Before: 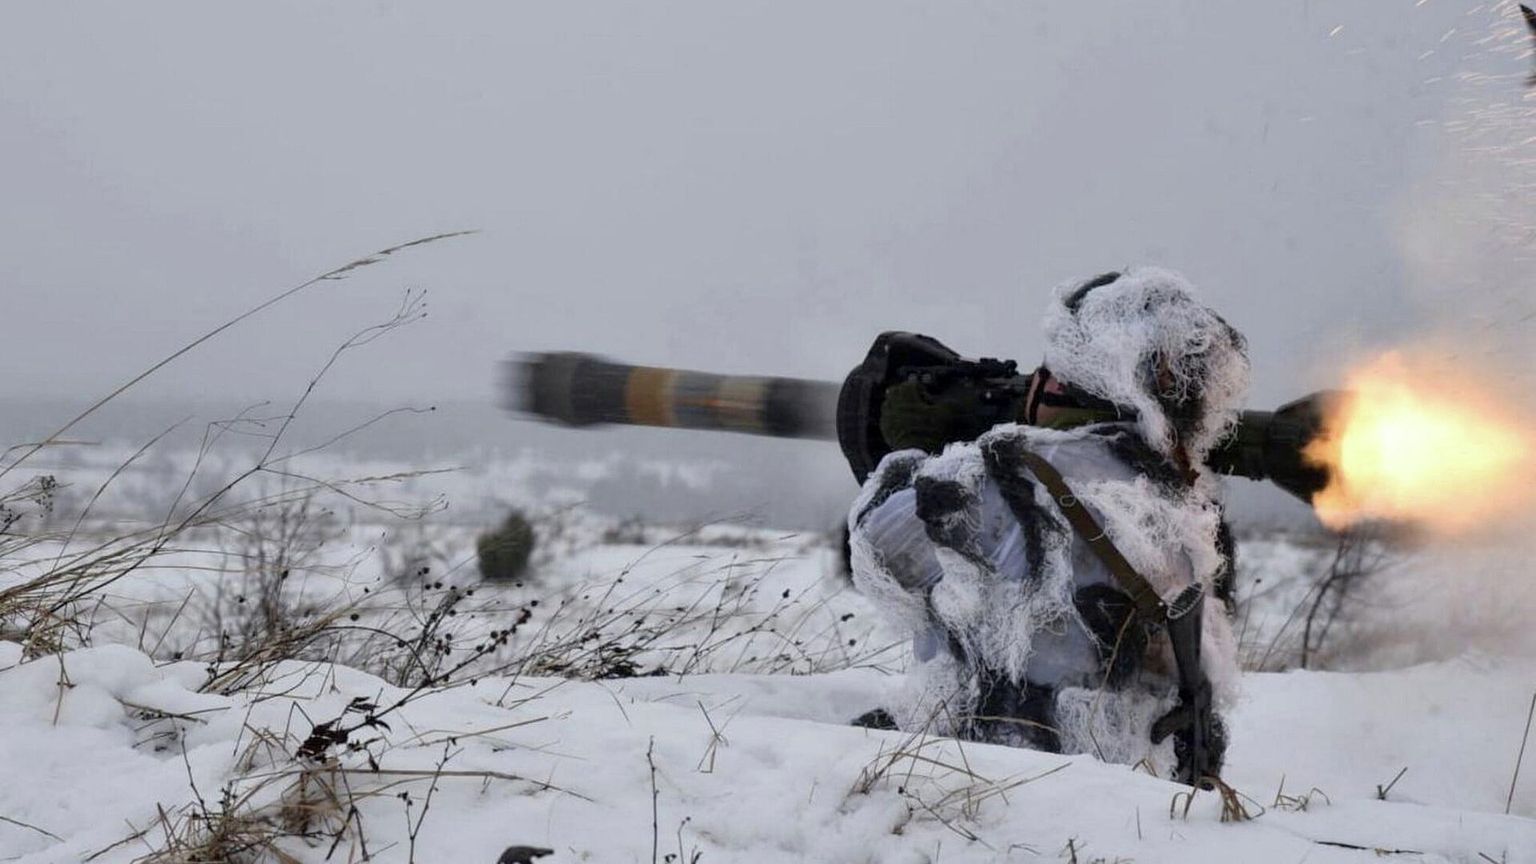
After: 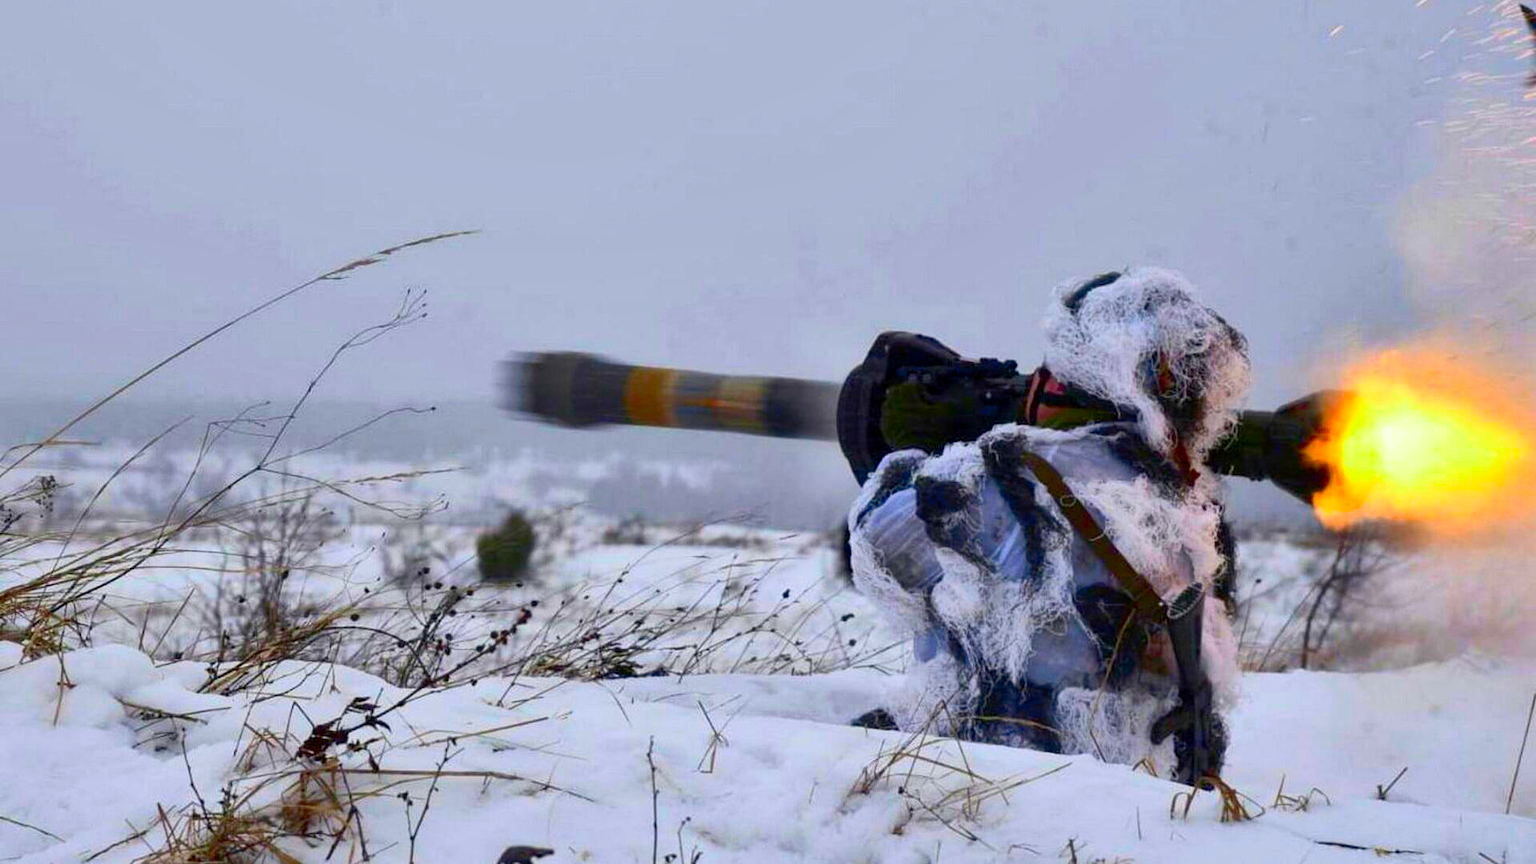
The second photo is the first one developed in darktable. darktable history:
contrast brightness saturation: contrast 0.26, brightness 0.02, saturation 0.87
color balance rgb: perceptual saturation grading › global saturation 30%, global vibrance 10%
shadows and highlights: on, module defaults
